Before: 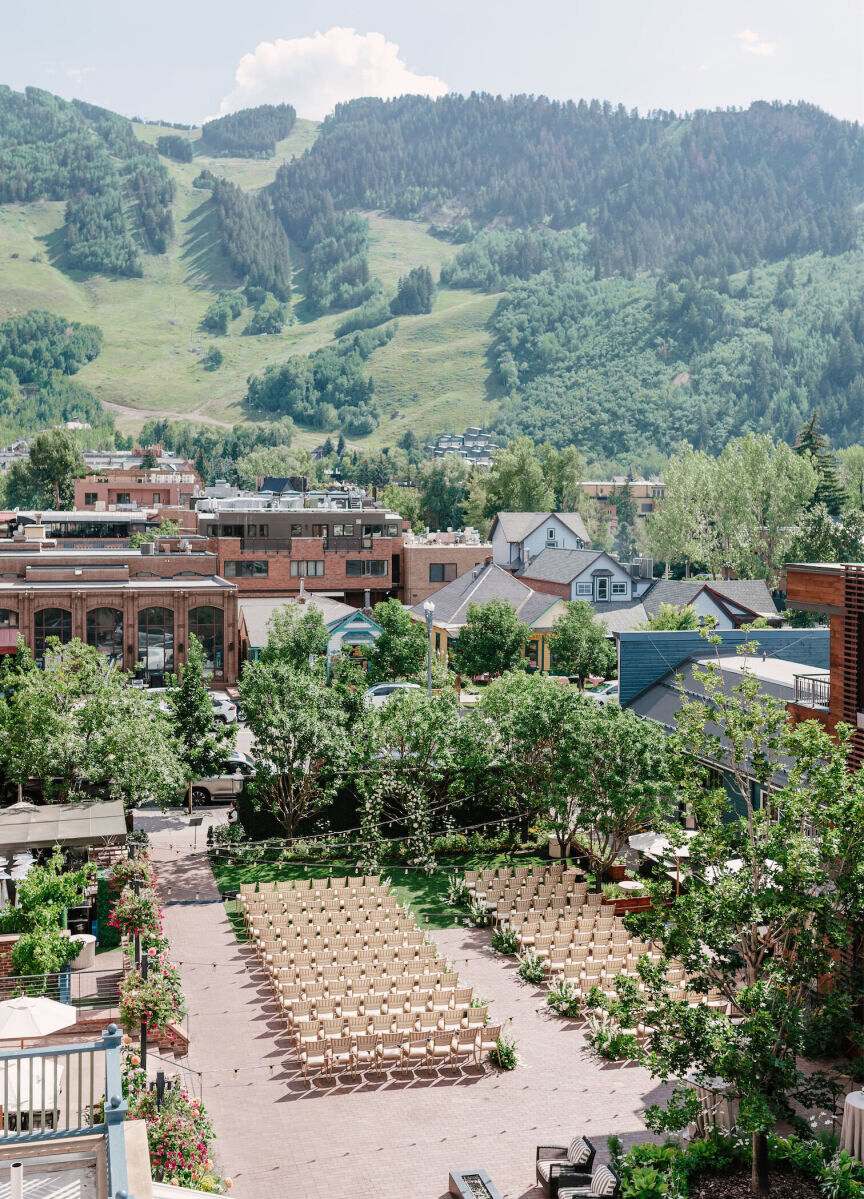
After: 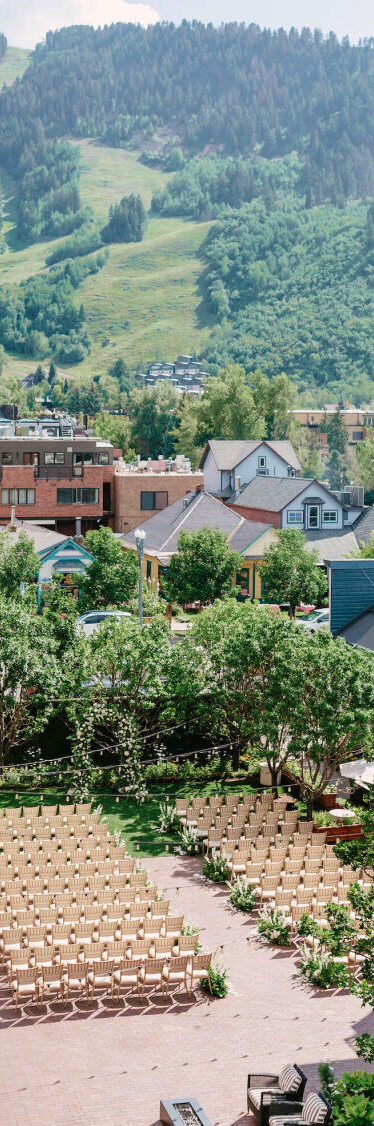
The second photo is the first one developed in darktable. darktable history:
velvia: on, module defaults
crop: left 33.452%, top 6.025%, right 23.155%
